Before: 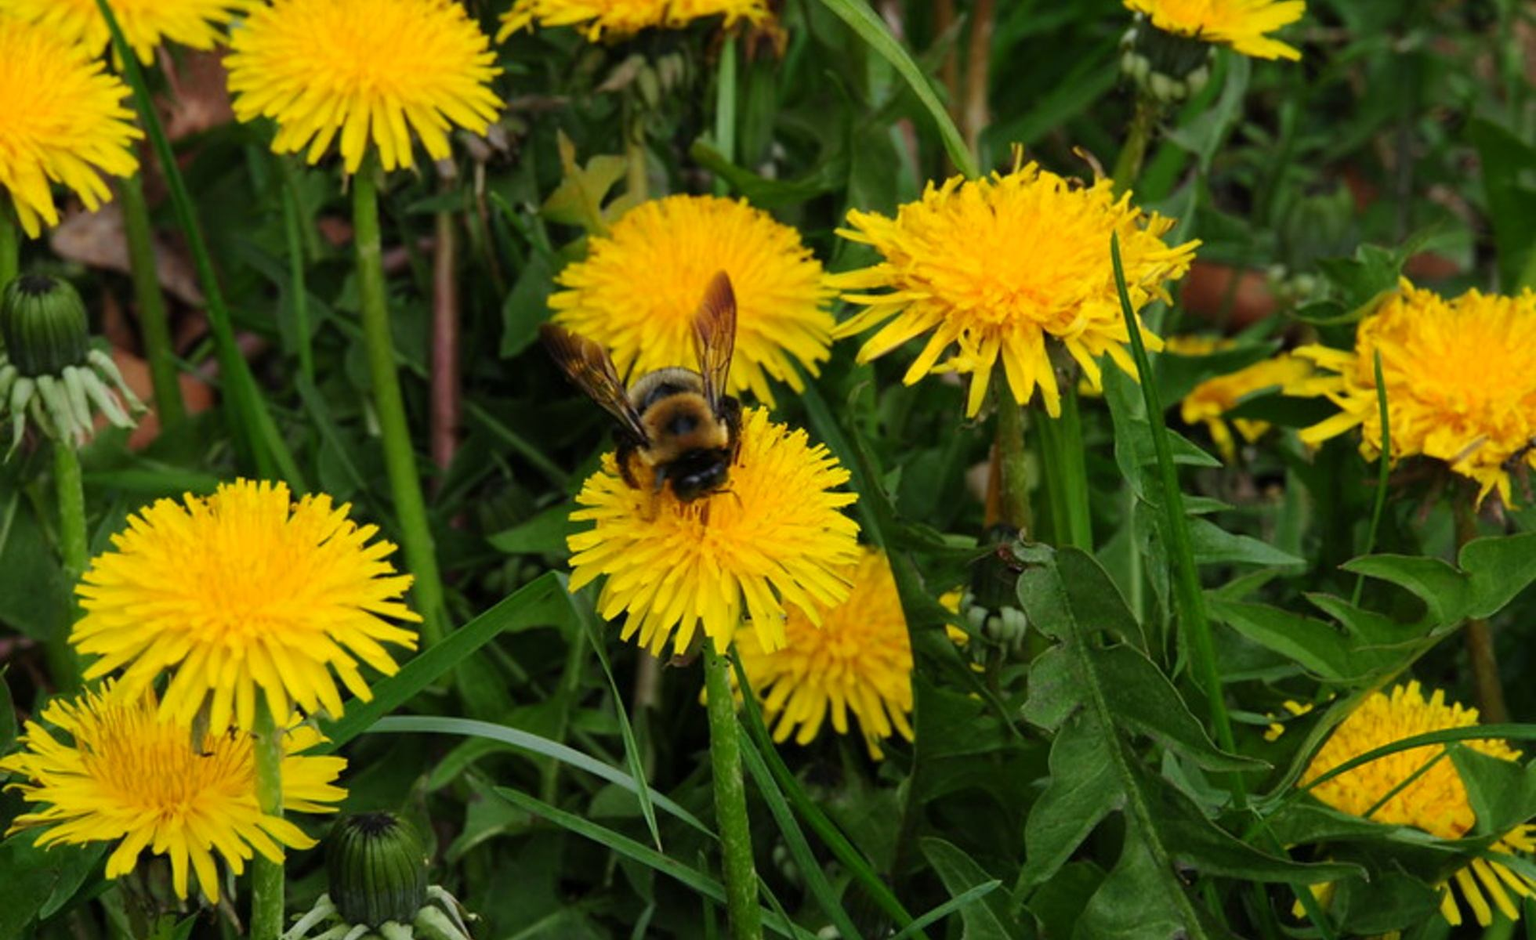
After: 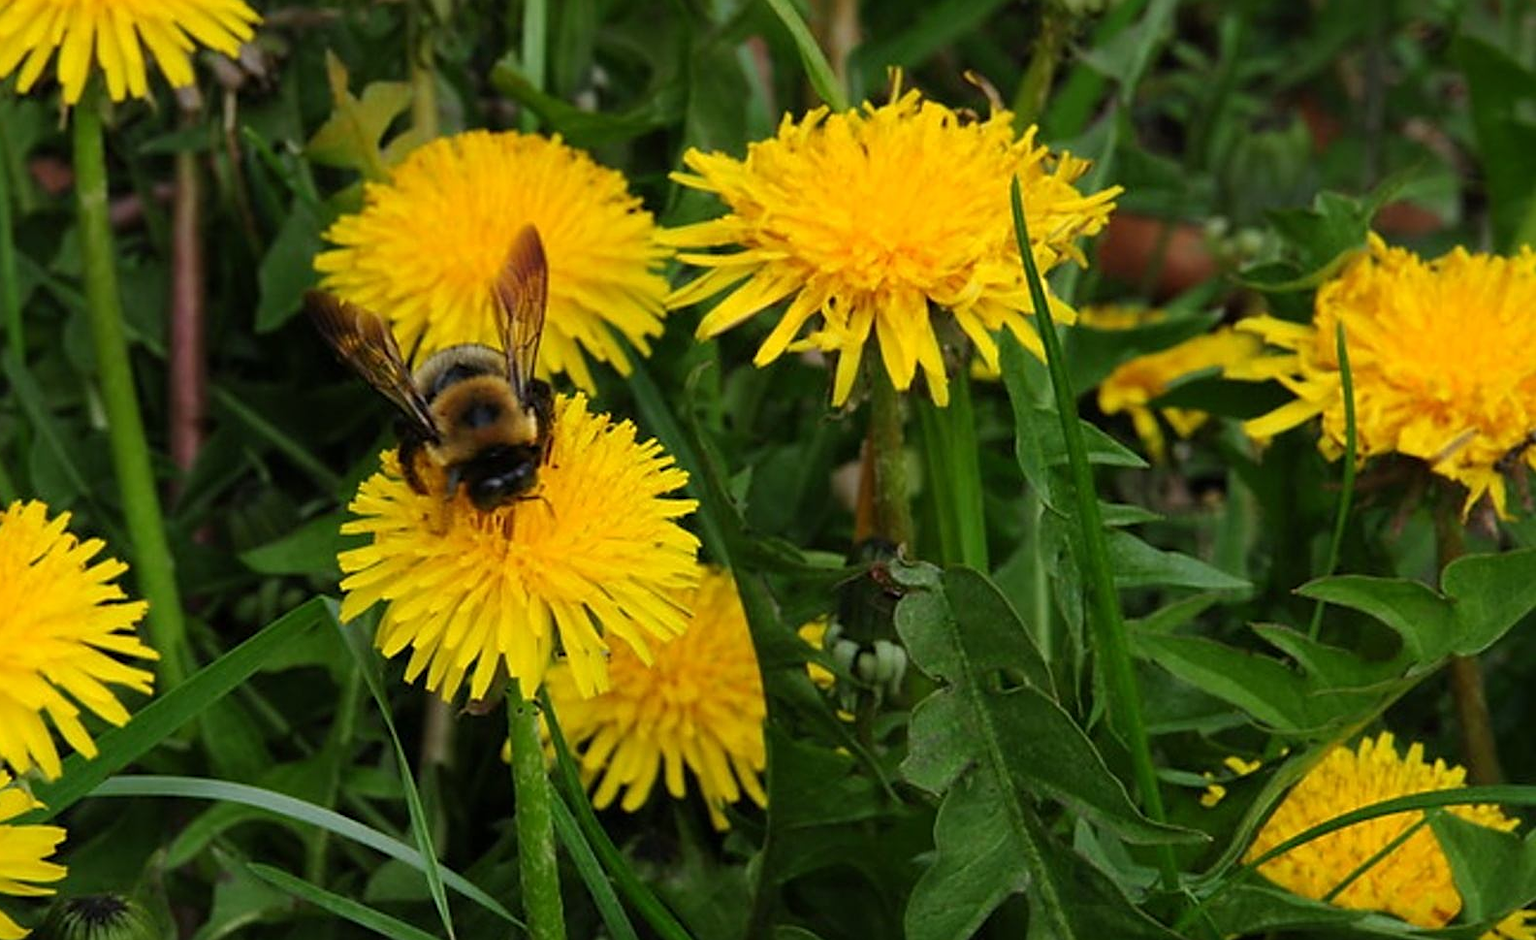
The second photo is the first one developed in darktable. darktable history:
crop: left 19.159%, top 9.58%, bottom 9.58%
sharpen: on, module defaults
